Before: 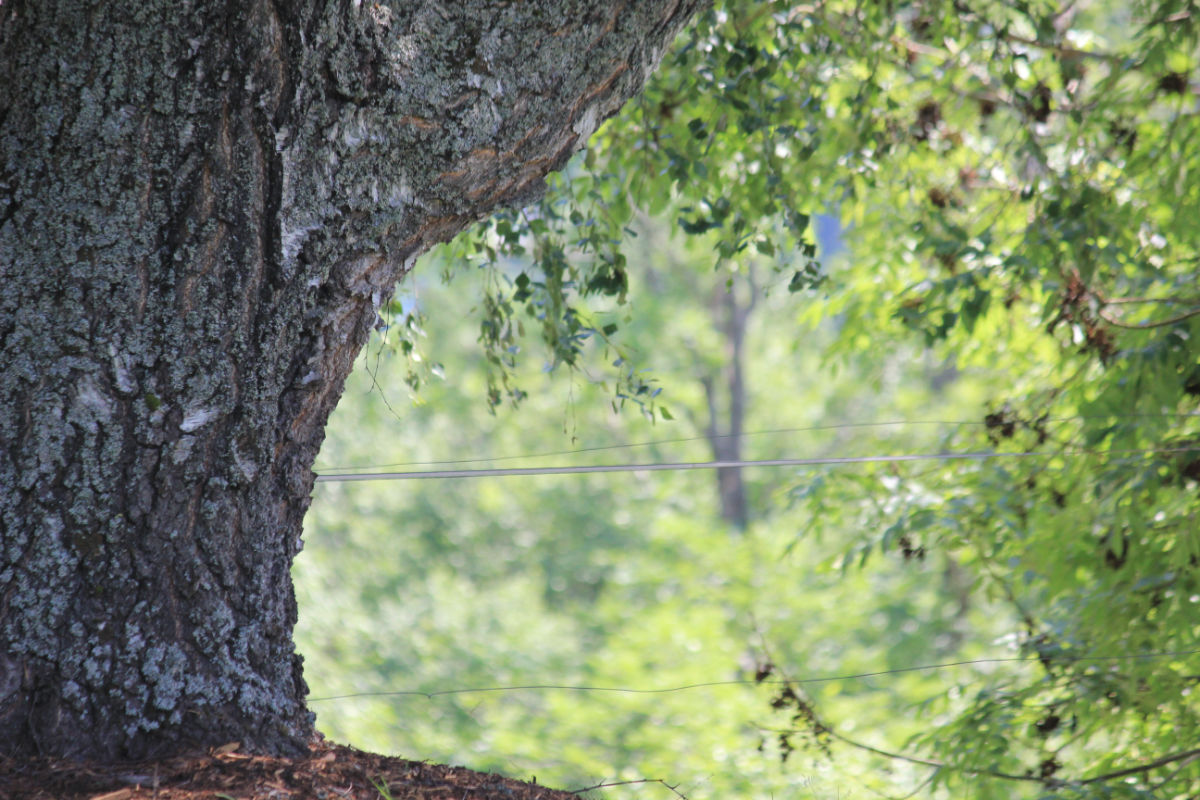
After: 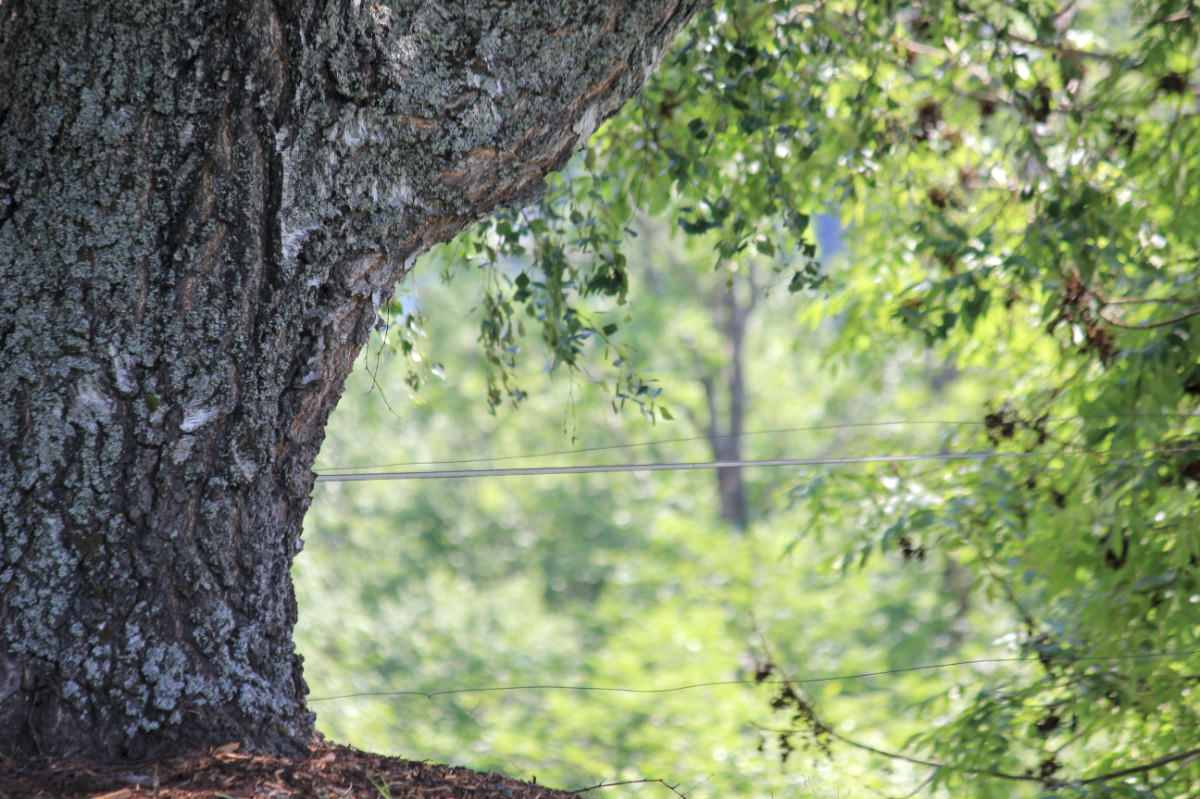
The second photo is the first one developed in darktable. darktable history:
crop: bottom 0.068%
local contrast: on, module defaults
